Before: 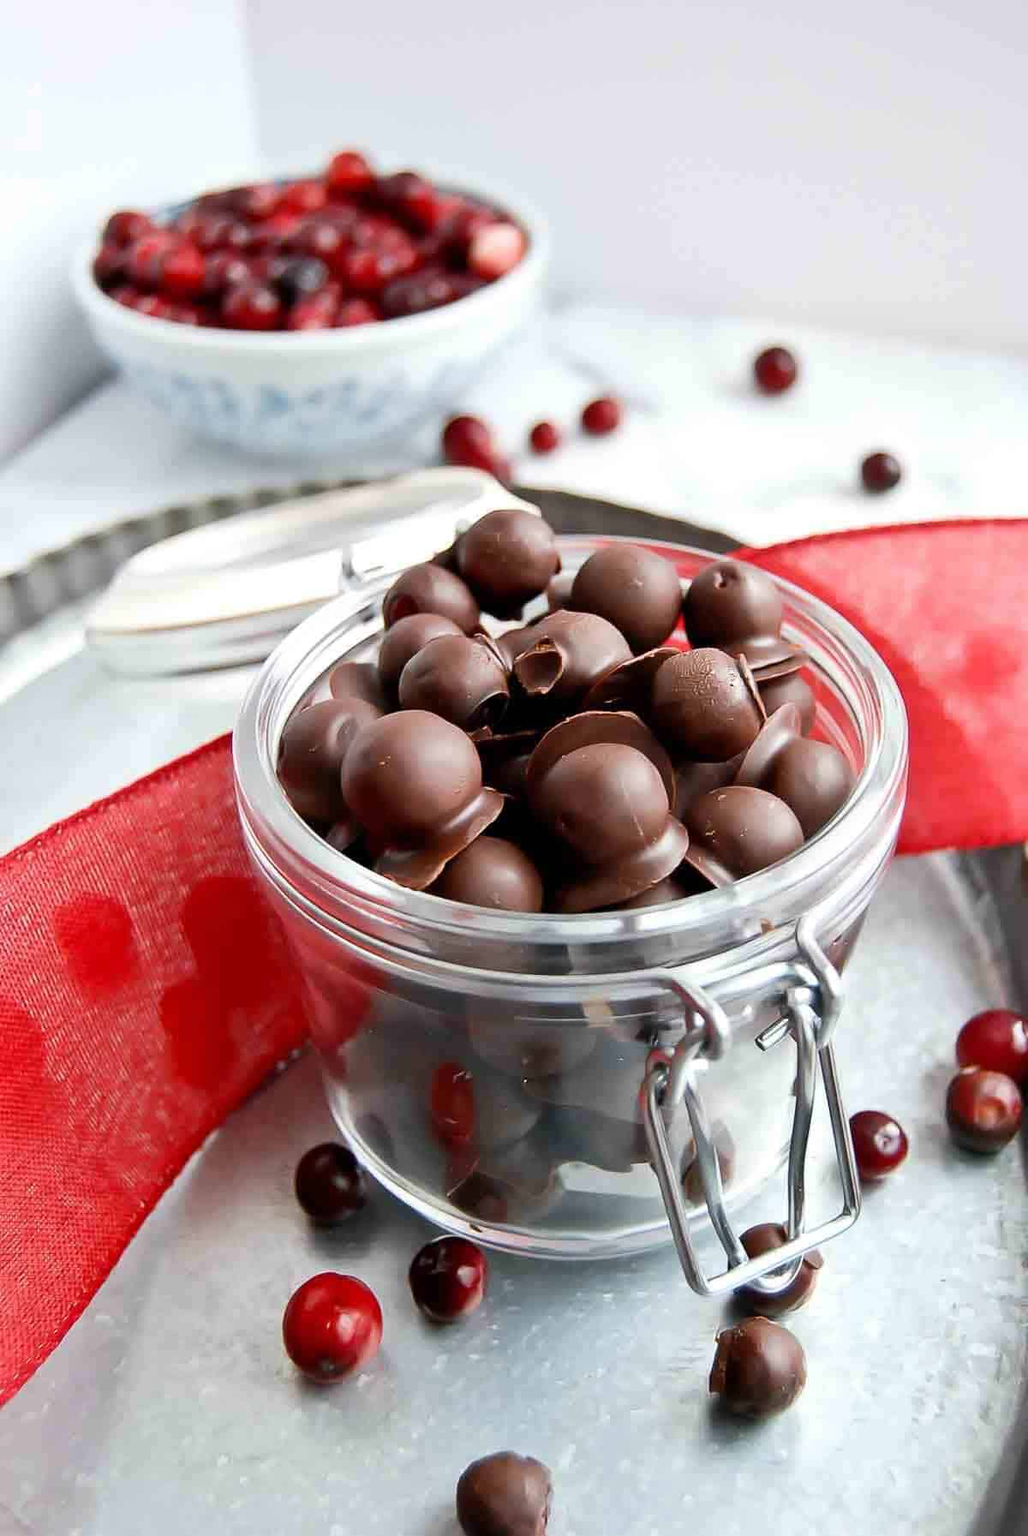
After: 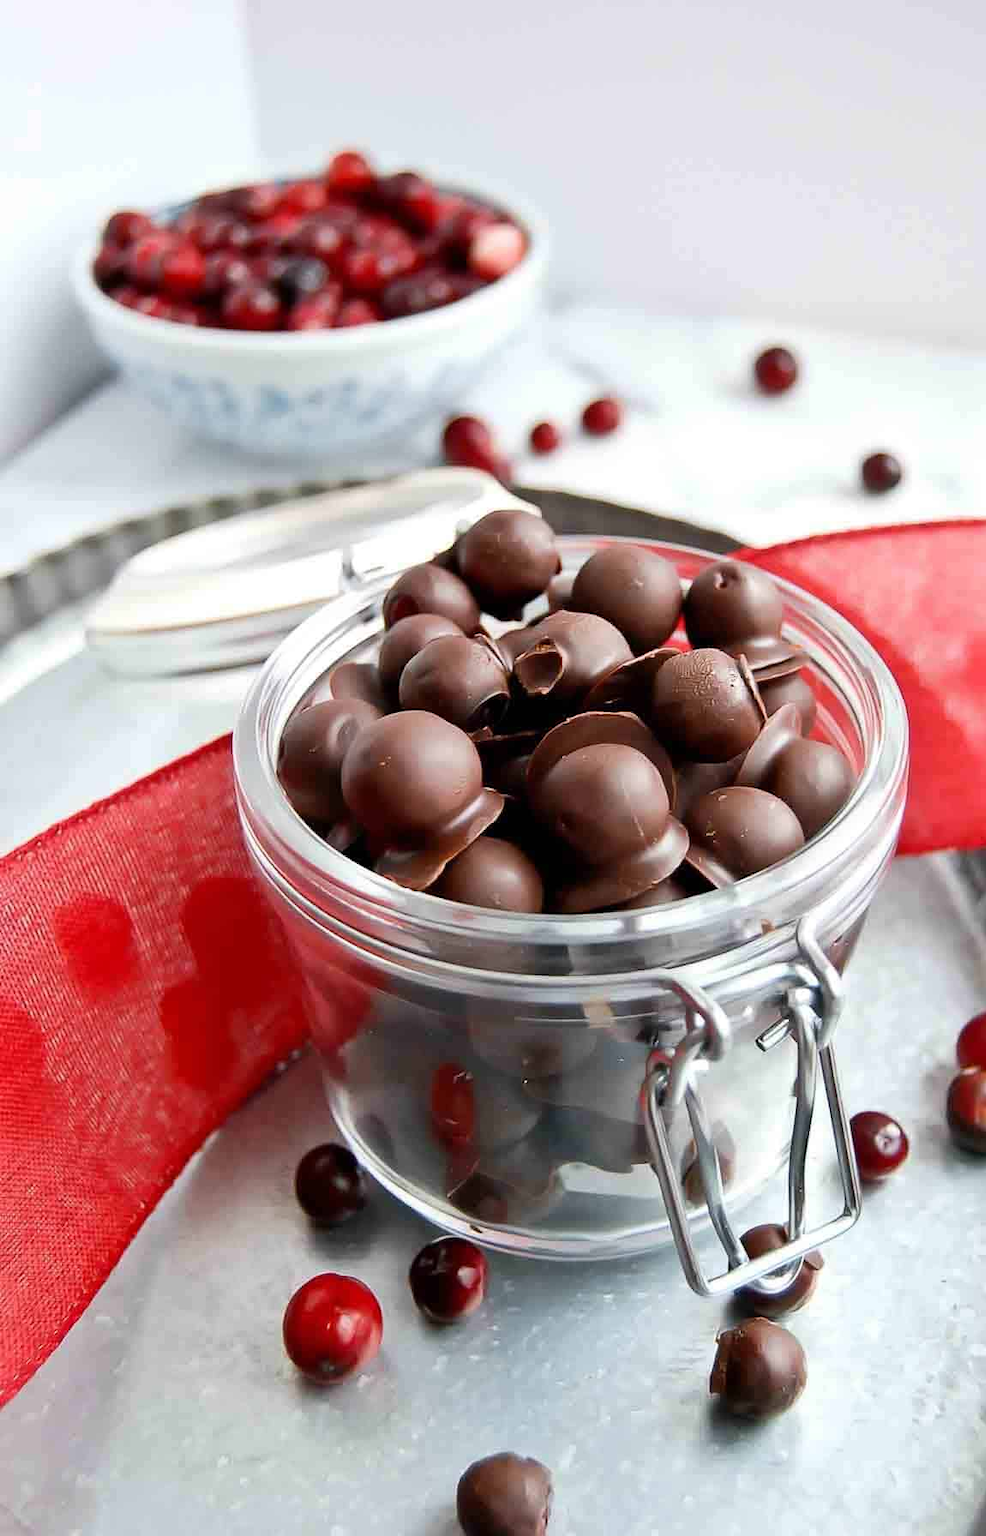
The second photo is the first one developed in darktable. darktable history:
crop: right 4.044%, bottom 0.016%
